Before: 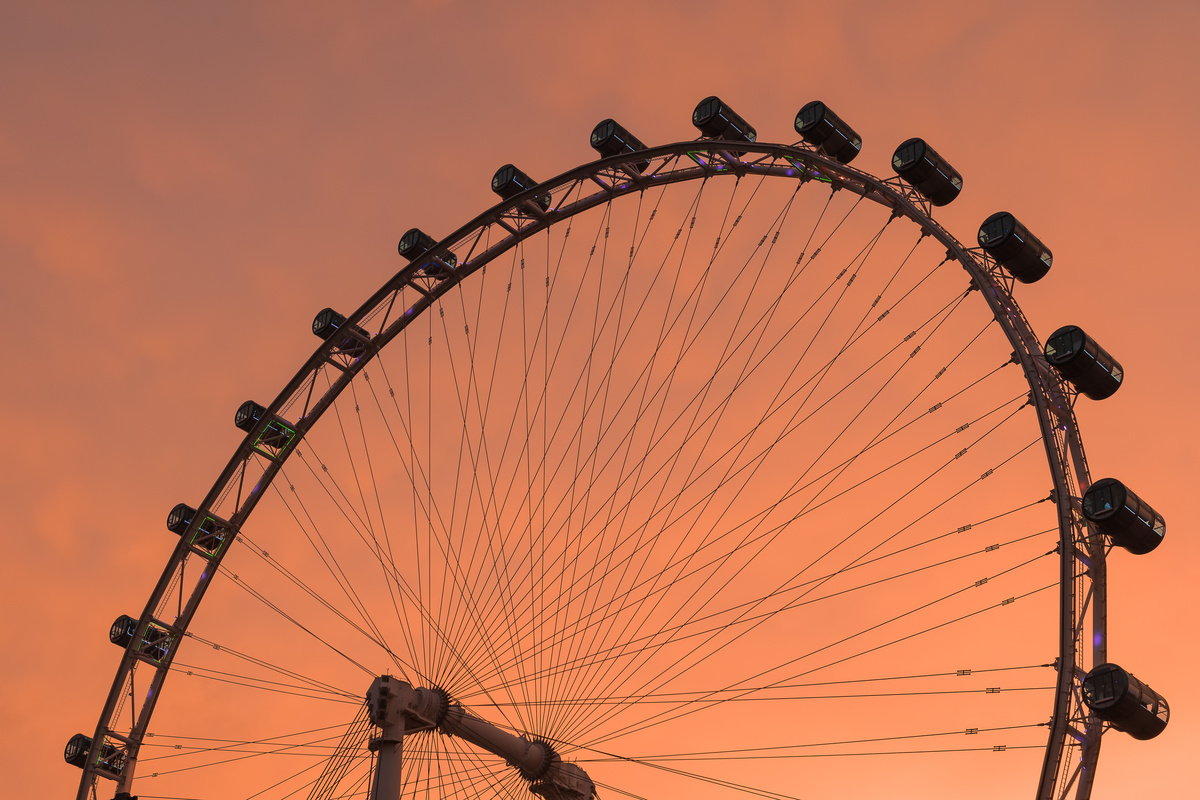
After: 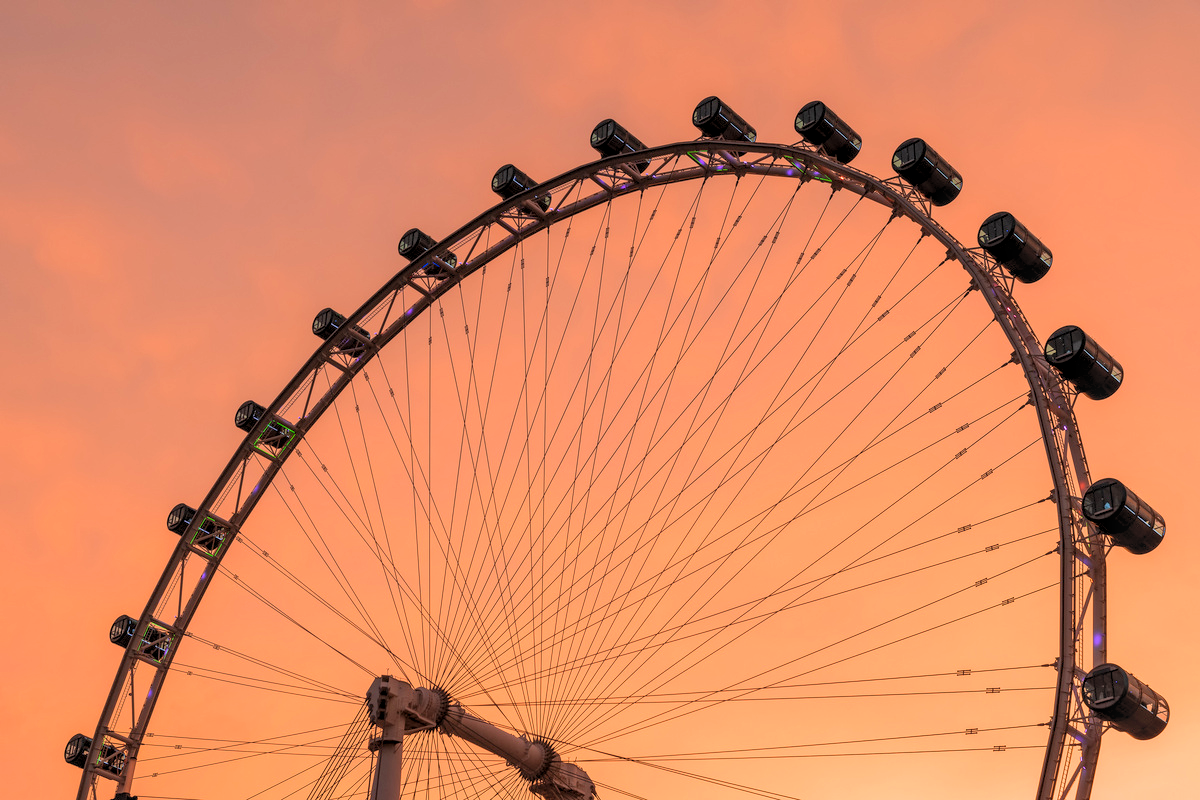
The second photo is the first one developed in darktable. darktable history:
levels: levels [0.044, 0.416, 0.908]
local contrast: on, module defaults
